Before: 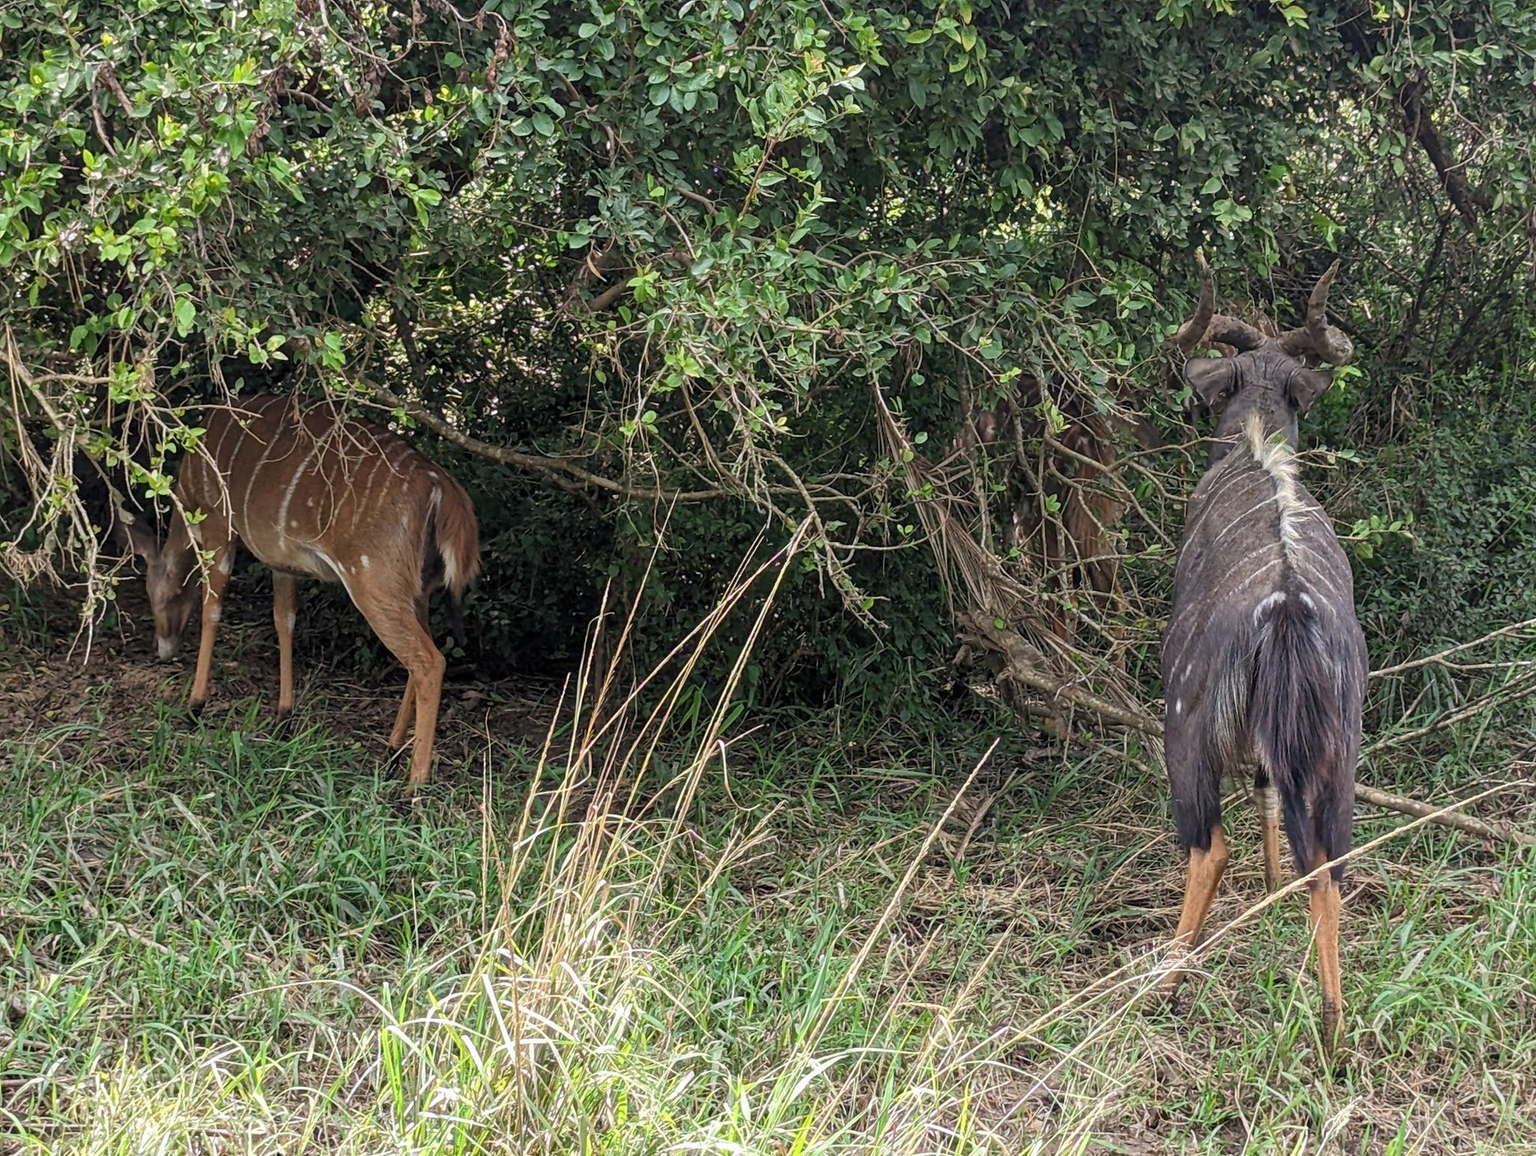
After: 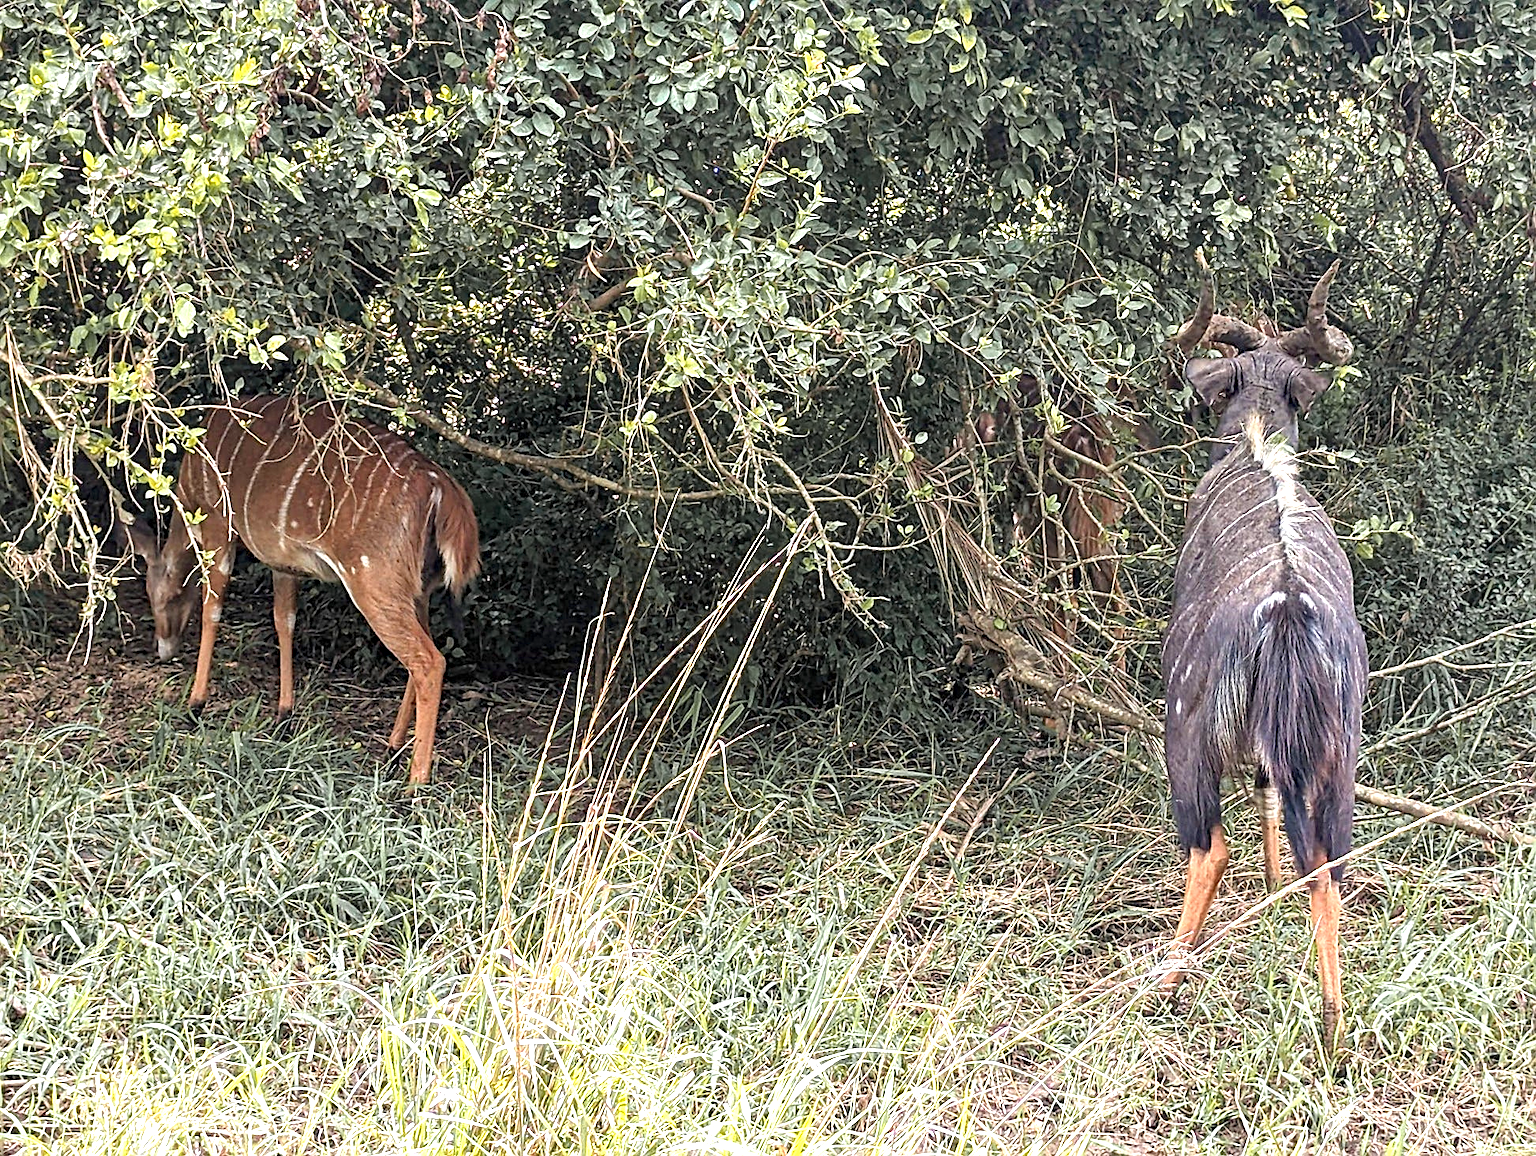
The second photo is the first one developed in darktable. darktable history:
color zones: curves: ch1 [(0.29, 0.492) (0.373, 0.185) (0.509, 0.481)]; ch2 [(0.25, 0.462) (0.749, 0.457)]
exposure: black level correction 0, exposure 1.122 EV, compensate highlight preservation false
sharpen: on, module defaults
haze removal: compatibility mode true, adaptive false
